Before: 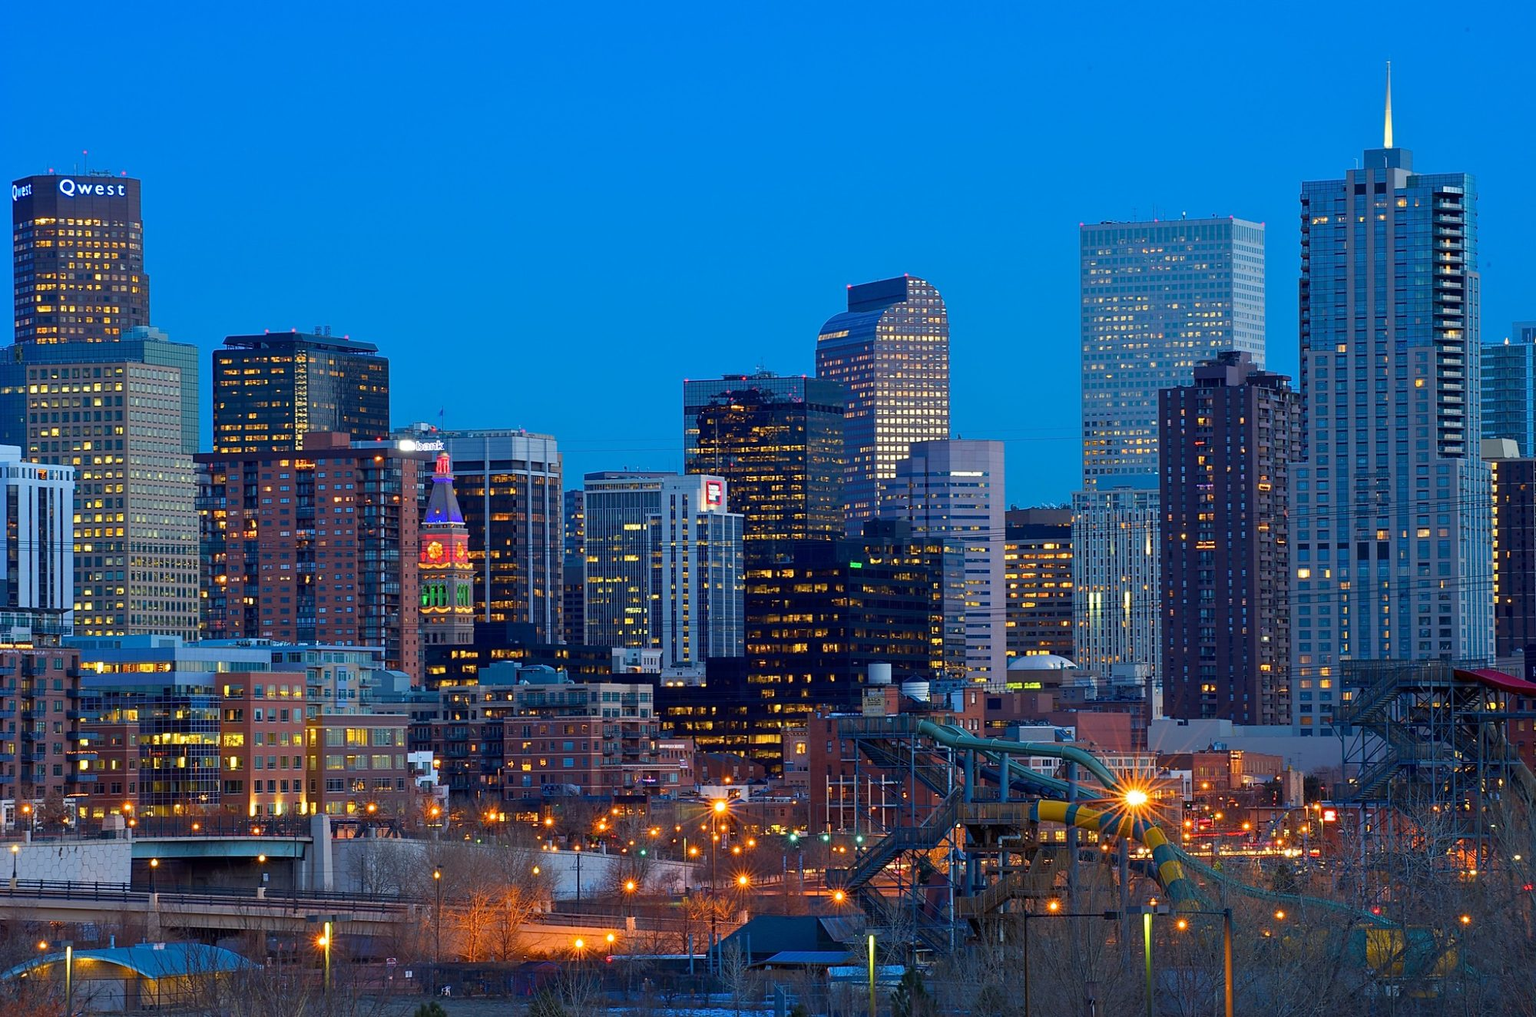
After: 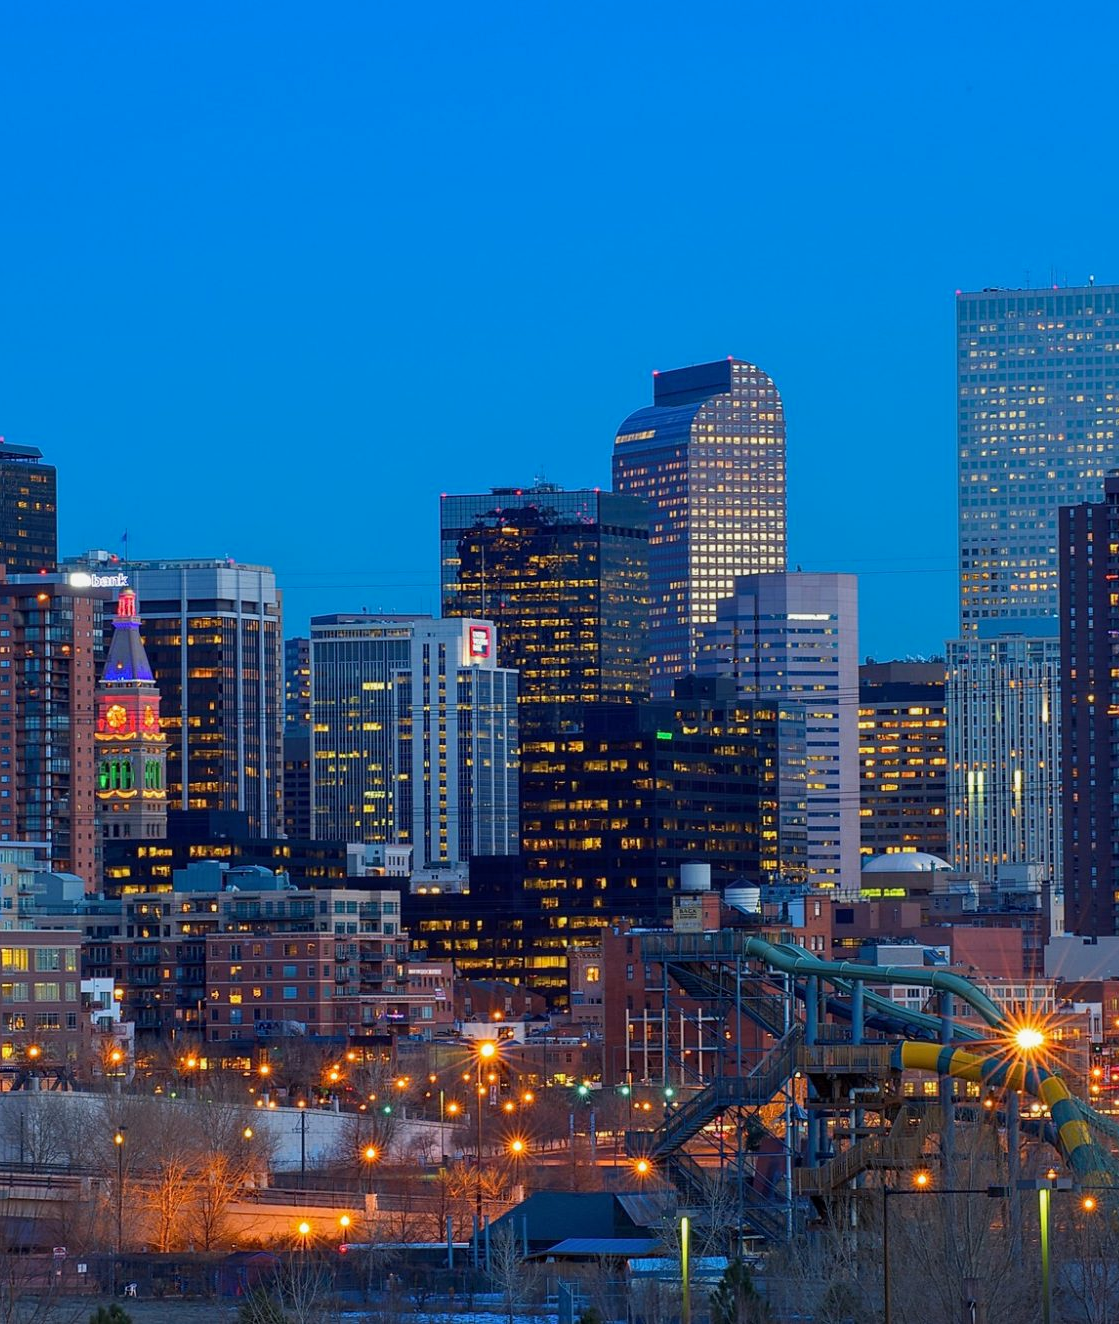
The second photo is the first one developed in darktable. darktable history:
local contrast: detail 109%
crop and rotate: left 22.528%, right 21.501%
